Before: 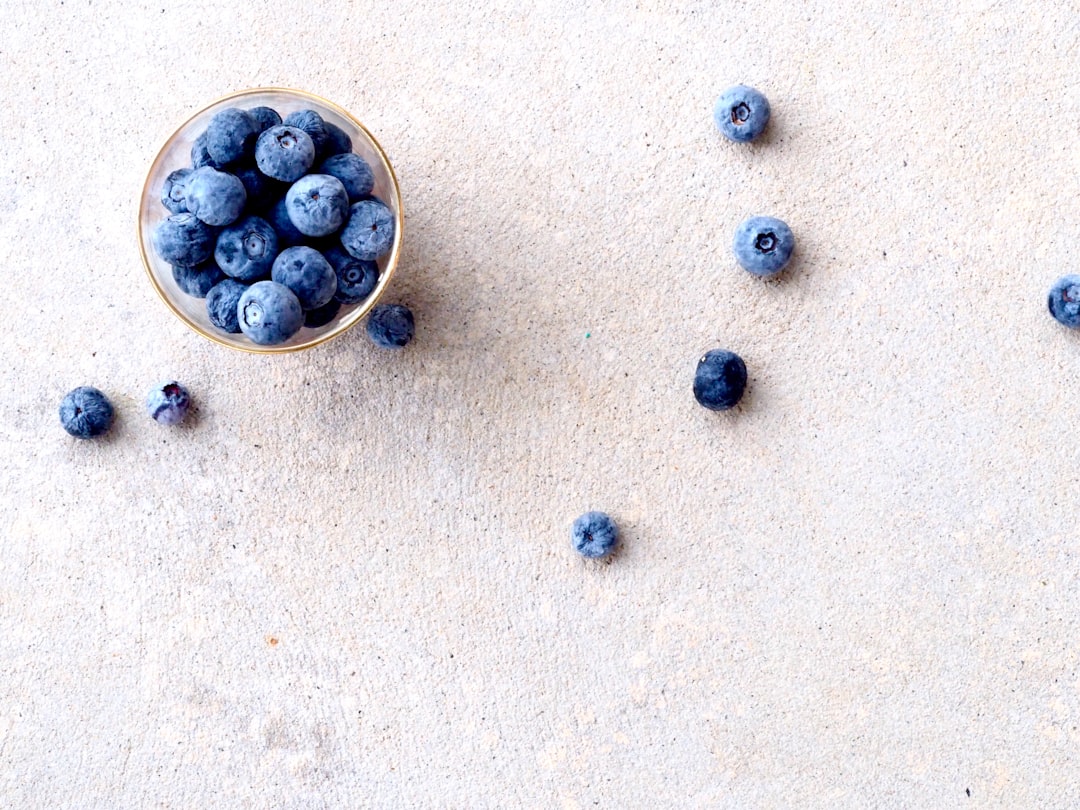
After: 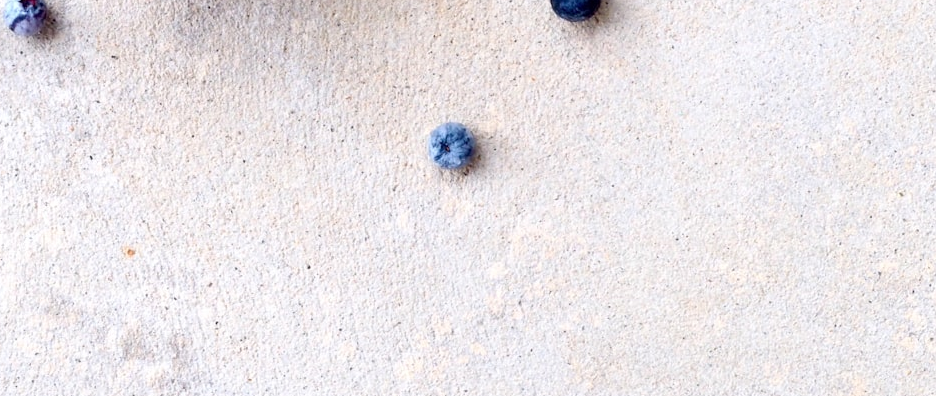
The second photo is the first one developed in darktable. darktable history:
crop and rotate: left 13.306%, top 48.129%, bottom 2.928%
white balance: emerald 1
